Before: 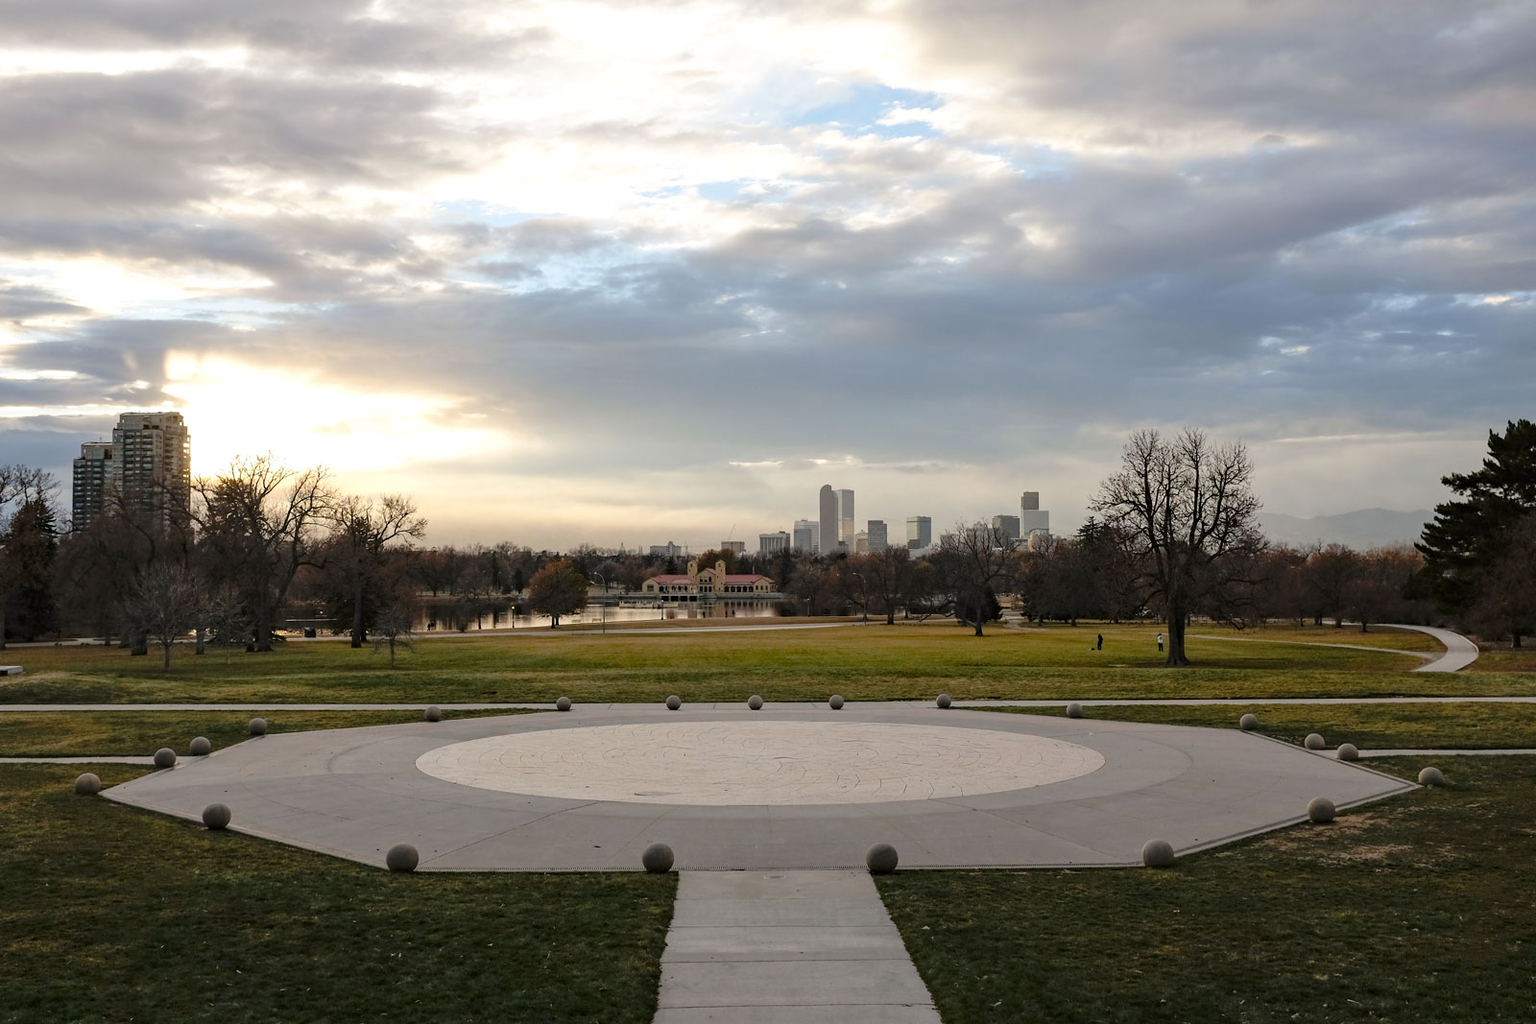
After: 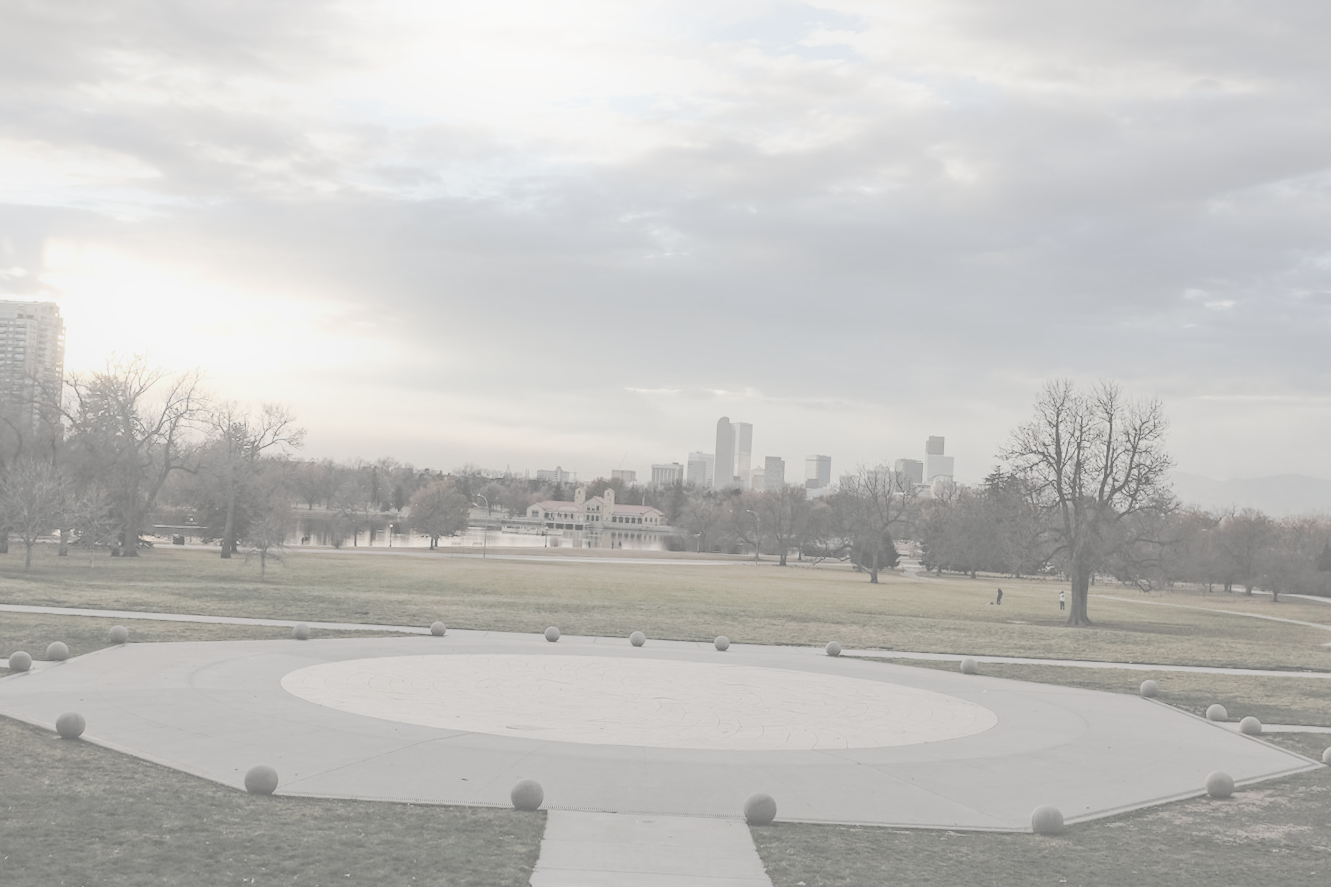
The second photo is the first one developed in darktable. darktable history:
contrast brightness saturation: contrast -0.32, brightness 0.75, saturation -0.78
crop and rotate: angle -3.27°, left 5.211%, top 5.211%, right 4.607%, bottom 4.607%
bloom: size 15%, threshold 97%, strength 7%
